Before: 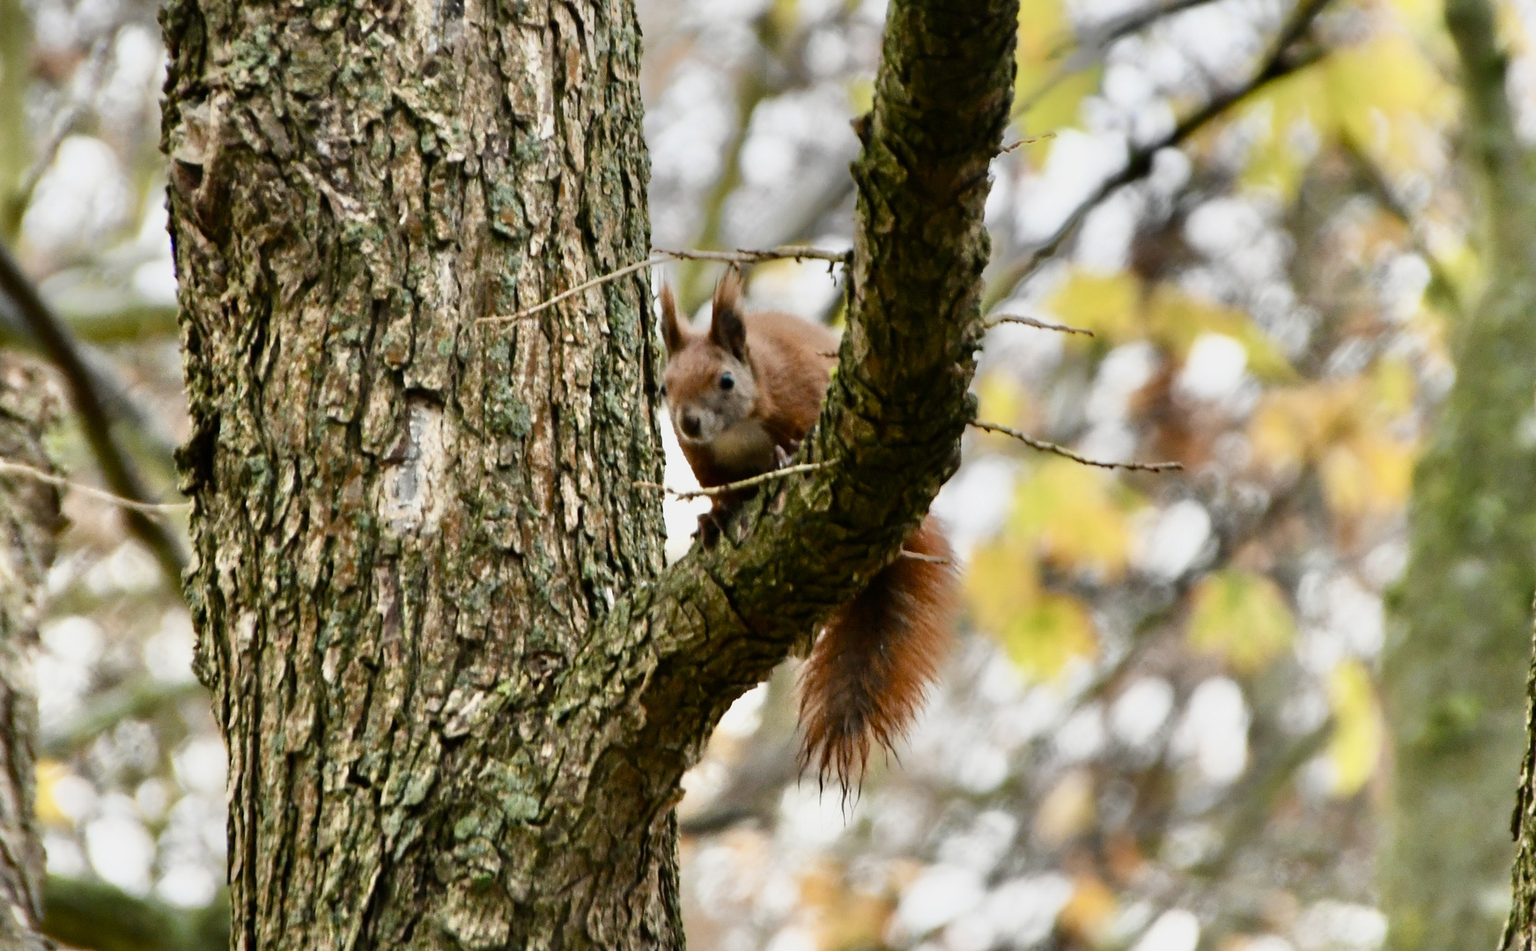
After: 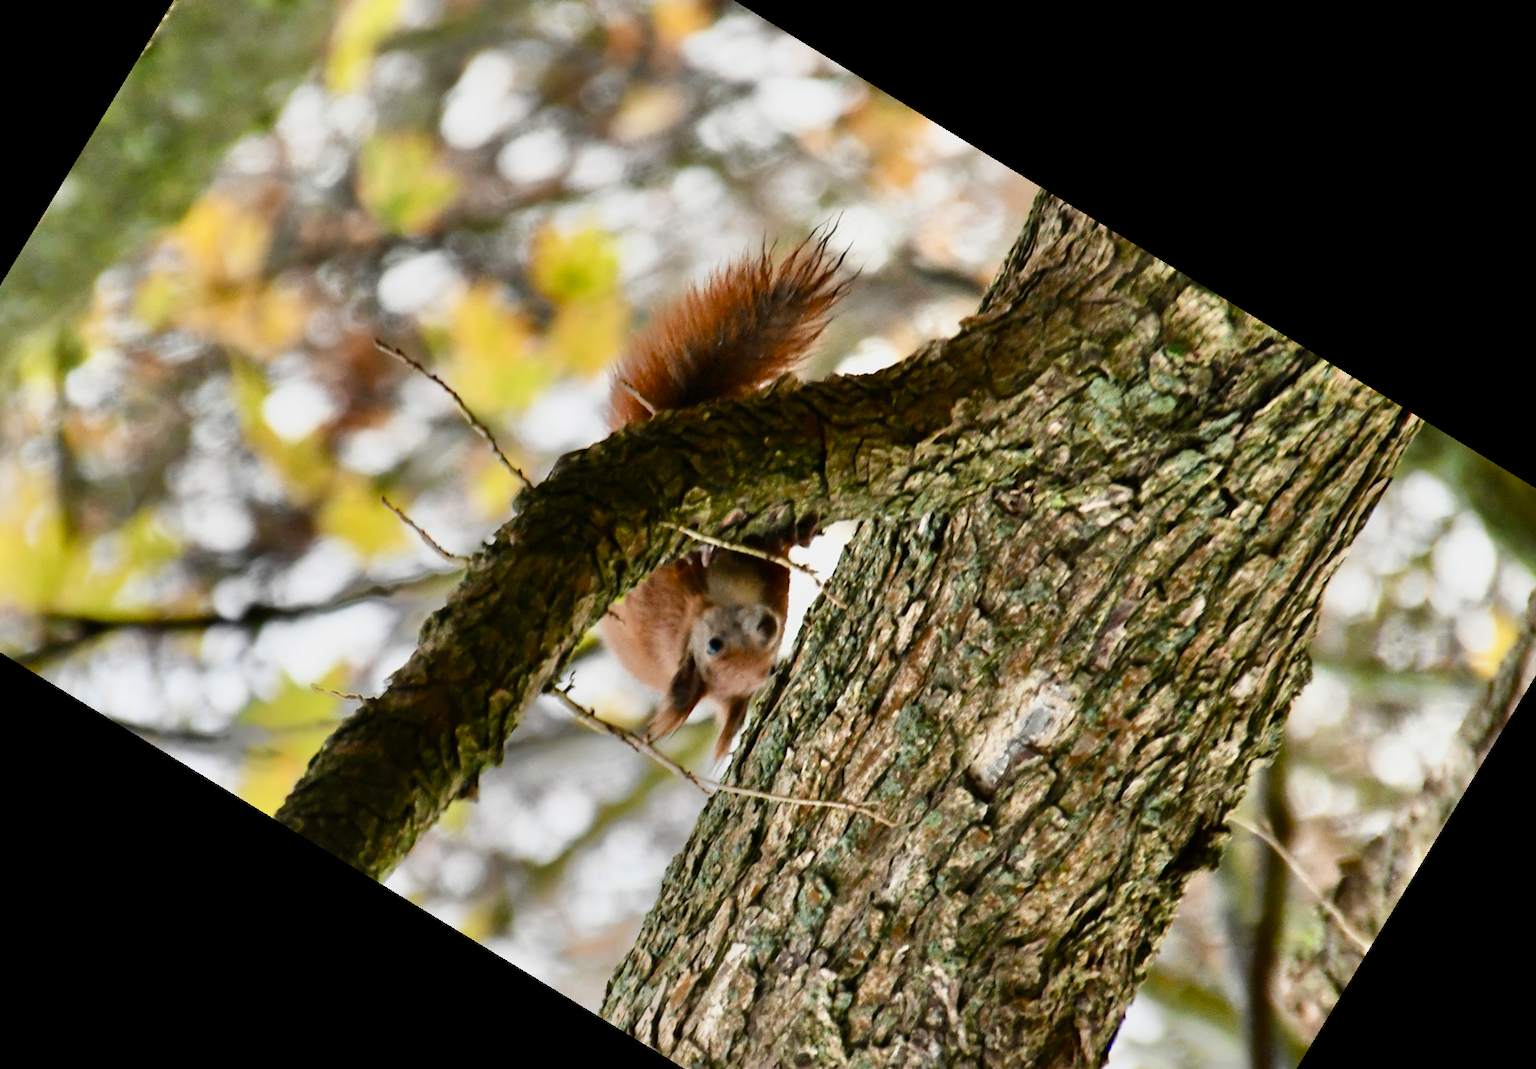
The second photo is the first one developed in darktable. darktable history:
shadows and highlights: soften with gaussian
crop and rotate: angle 148.68°, left 9.111%, top 15.603%, right 4.588%, bottom 17.041%
